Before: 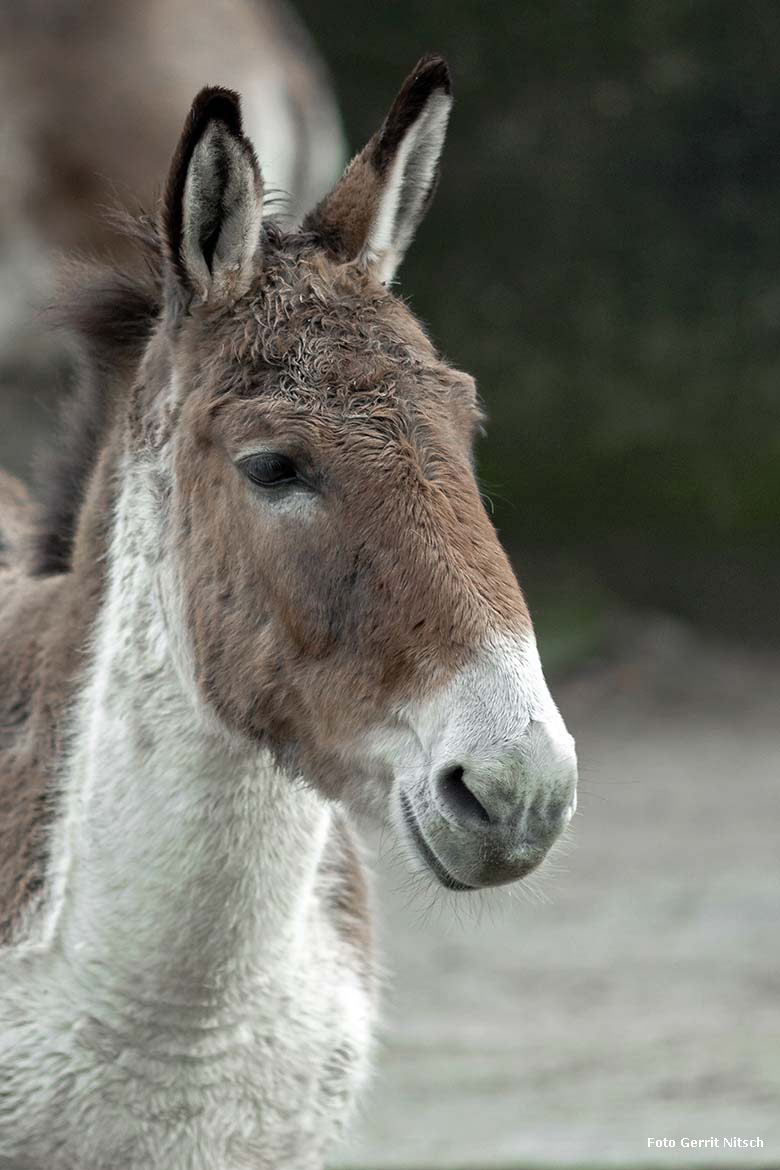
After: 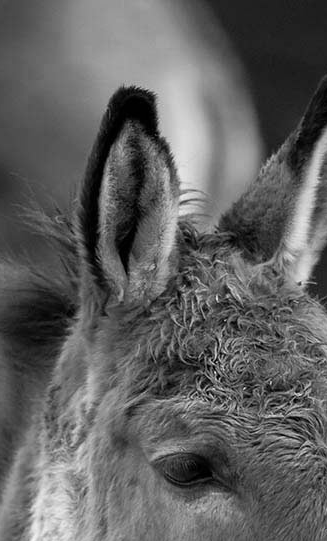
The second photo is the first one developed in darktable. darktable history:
color zones: curves: ch0 [(0, 0.65) (0.096, 0.644) (0.221, 0.539) (0.429, 0.5) (0.571, 0.5) (0.714, 0.5) (0.857, 0.5) (1, 0.65)]; ch1 [(0, 0.5) (0.143, 0.5) (0.257, -0.002) (0.429, 0.04) (0.571, -0.001) (0.714, -0.015) (0.857, 0.024) (1, 0.5)]
crop and rotate: left 10.817%, top 0.062%, right 47.194%, bottom 53.626%
monochrome: on, module defaults
